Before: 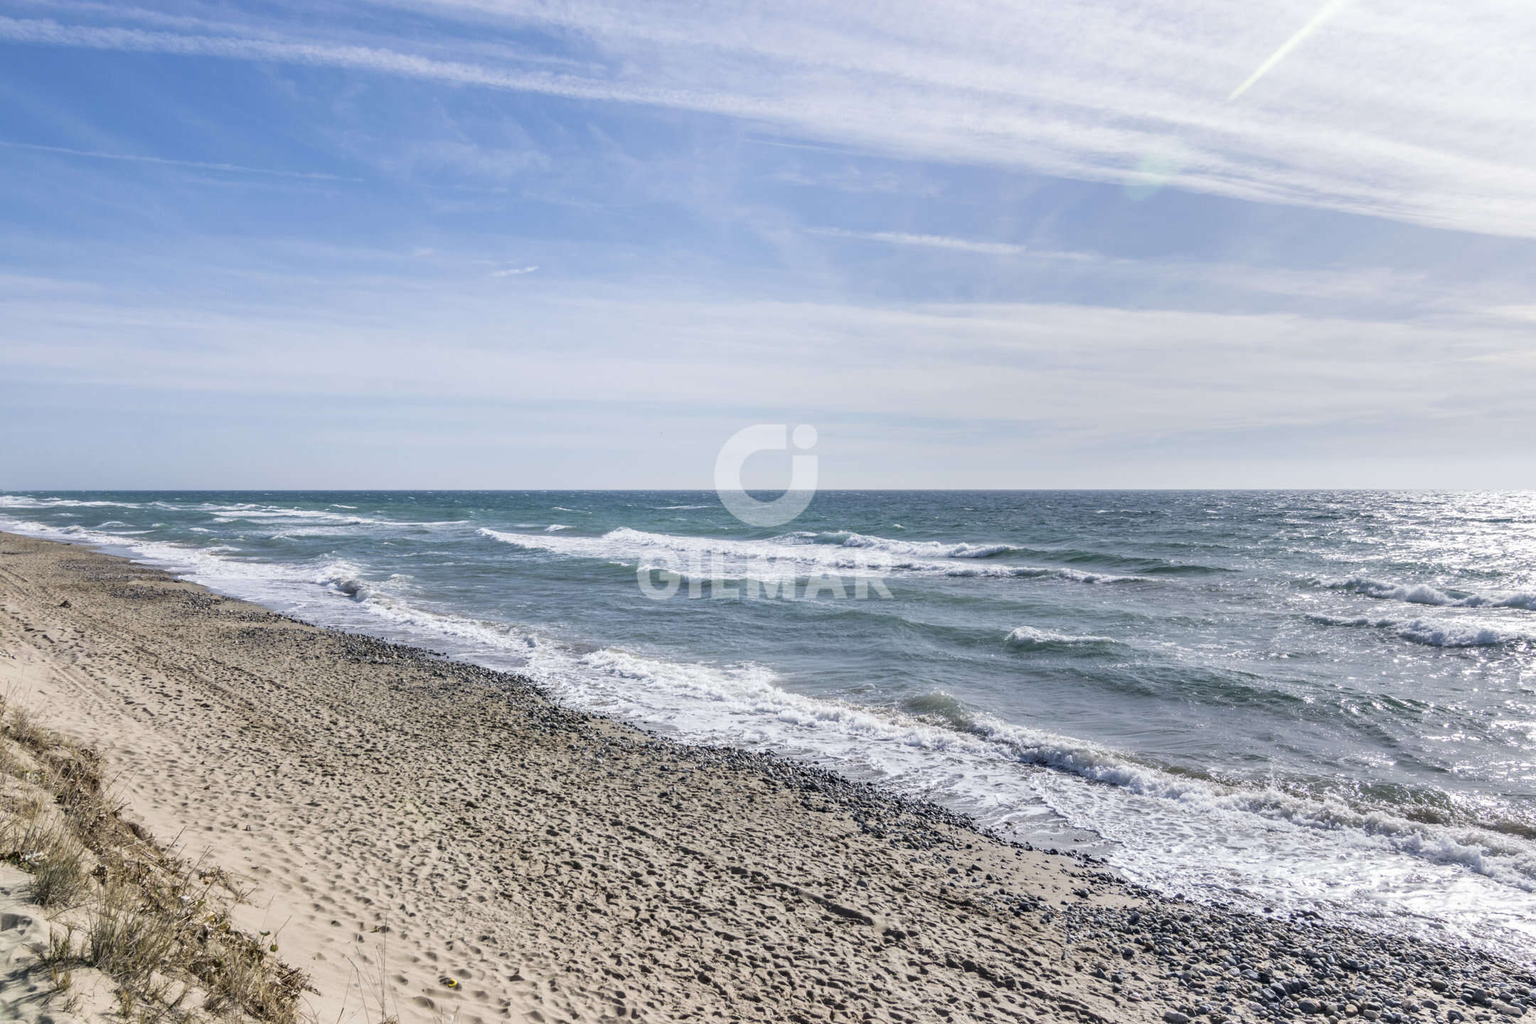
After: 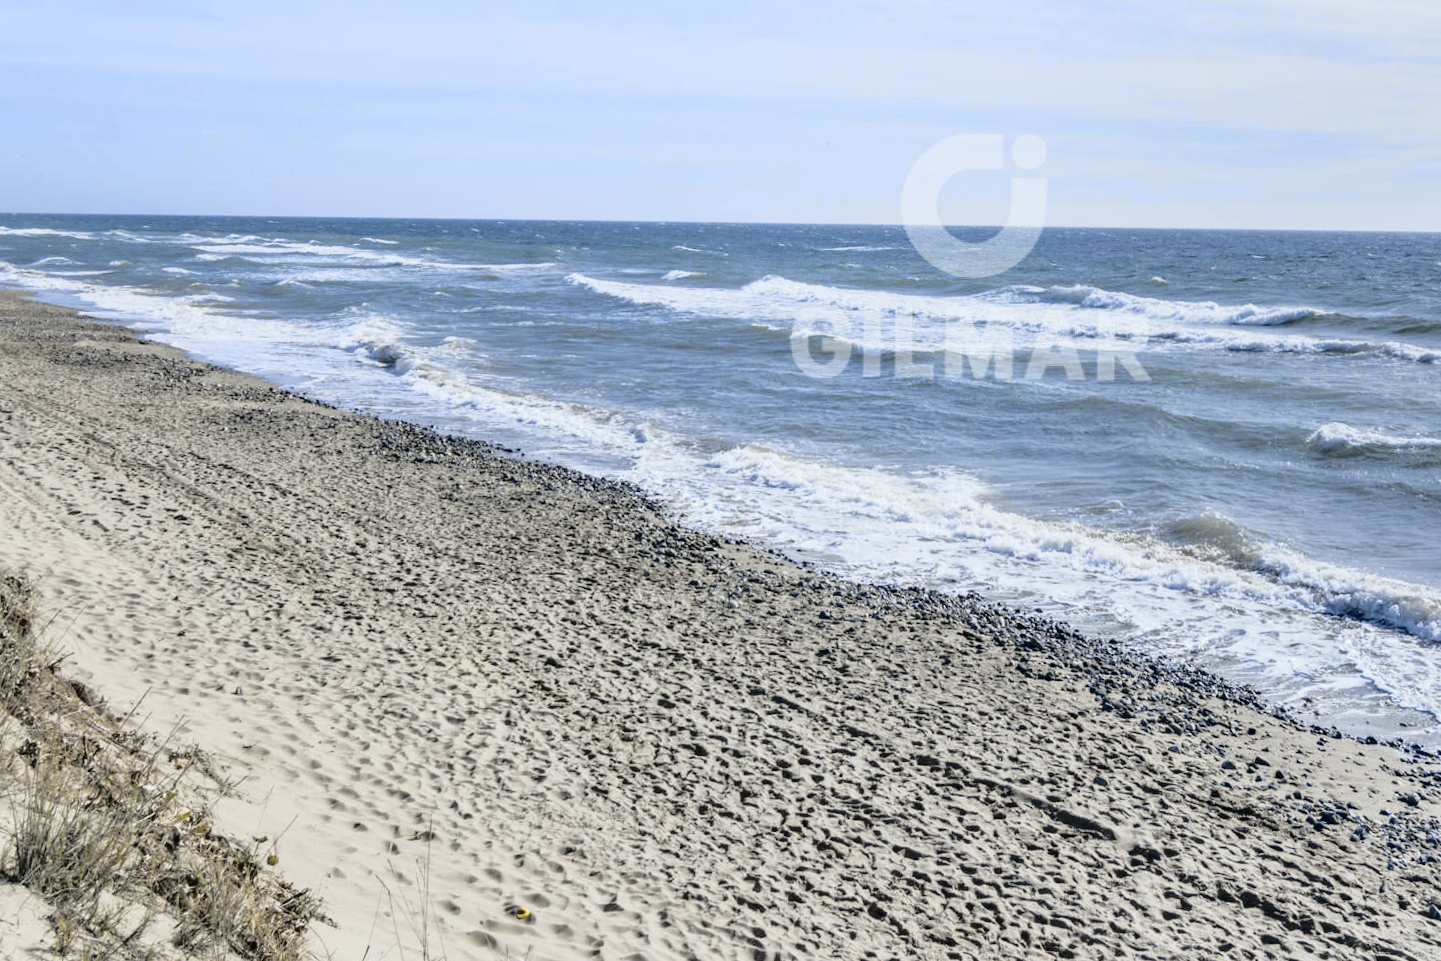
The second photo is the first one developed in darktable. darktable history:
crop and rotate: angle -0.82°, left 3.85%, top 31.828%, right 27.992%
color contrast: green-magenta contrast 0.8, blue-yellow contrast 1.1, unbound 0
tone curve: curves: ch0 [(0.014, 0.013) (0.088, 0.043) (0.208, 0.176) (0.257, 0.267) (0.406, 0.483) (0.489, 0.556) (0.667, 0.73) (0.793, 0.851) (0.994, 0.974)]; ch1 [(0, 0) (0.161, 0.092) (0.35, 0.33) (0.392, 0.392) (0.457, 0.467) (0.505, 0.497) (0.537, 0.518) (0.553, 0.53) (0.58, 0.567) (0.739, 0.697) (1, 1)]; ch2 [(0, 0) (0.346, 0.362) (0.448, 0.419) (0.502, 0.499) (0.533, 0.517) (0.556, 0.533) (0.629, 0.619) (0.717, 0.678) (1, 1)], color space Lab, independent channels, preserve colors none
